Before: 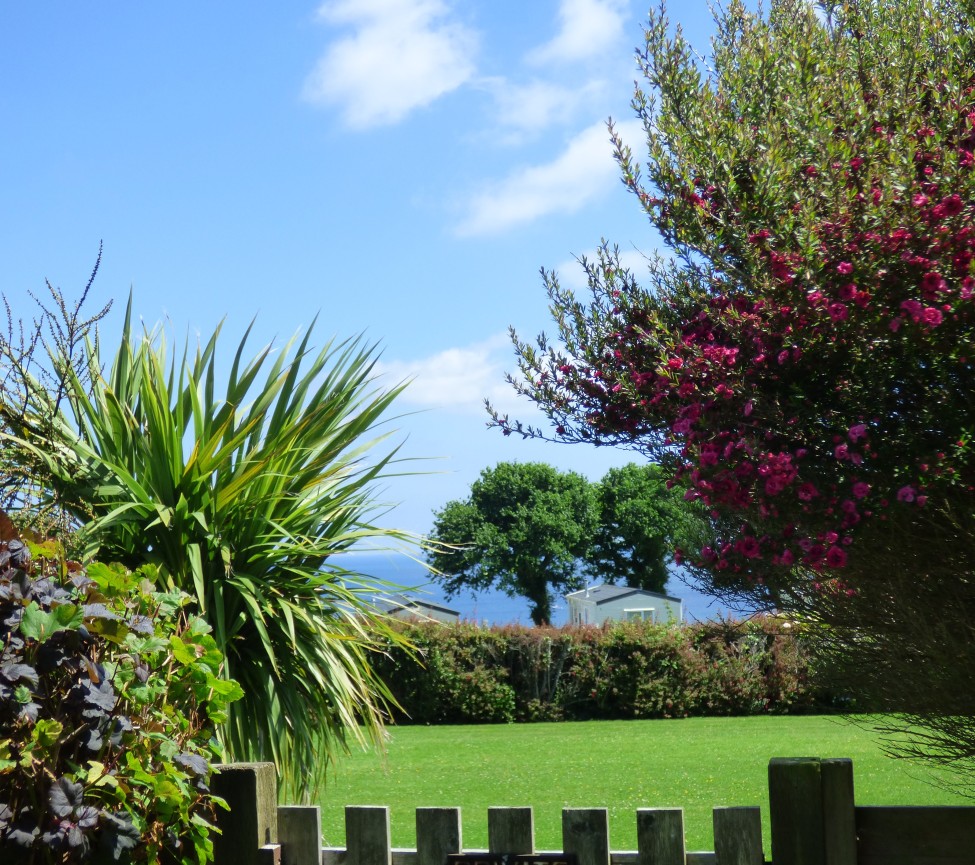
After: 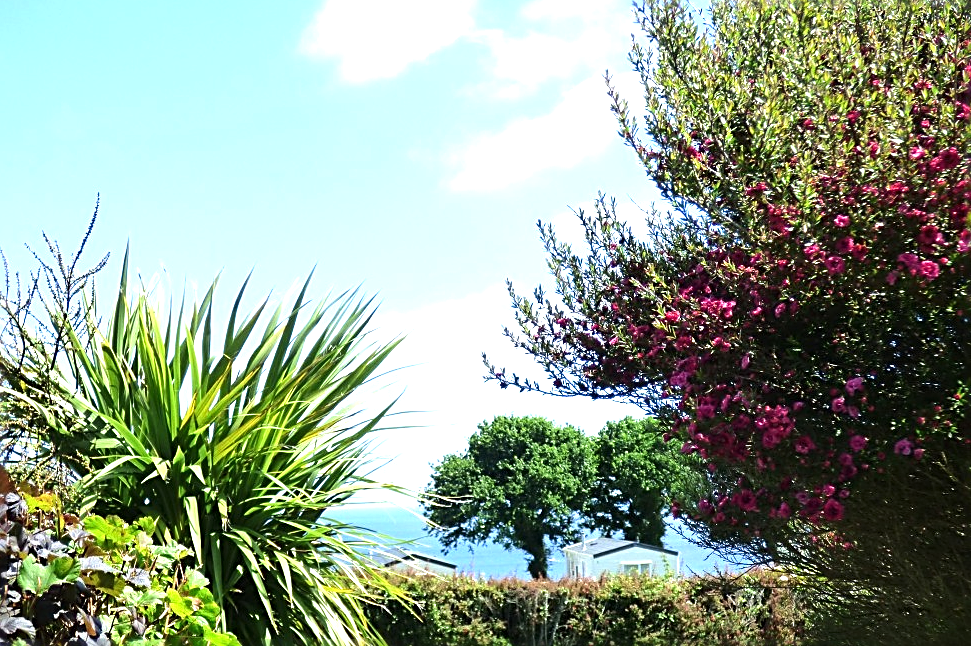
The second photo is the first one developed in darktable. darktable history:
crop: left 0.387%, top 5.469%, bottom 19.809%
exposure: black level correction 0, exposure 0.7 EV, compensate exposure bias true, compensate highlight preservation false
sharpen: radius 2.543, amount 0.636
tone equalizer: -8 EV -0.417 EV, -7 EV -0.389 EV, -6 EV -0.333 EV, -5 EV -0.222 EV, -3 EV 0.222 EV, -2 EV 0.333 EV, -1 EV 0.389 EV, +0 EV 0.417 EV, edges refinement/feathering 500, mask exposure compensation -1.57 EV, preserve details no
